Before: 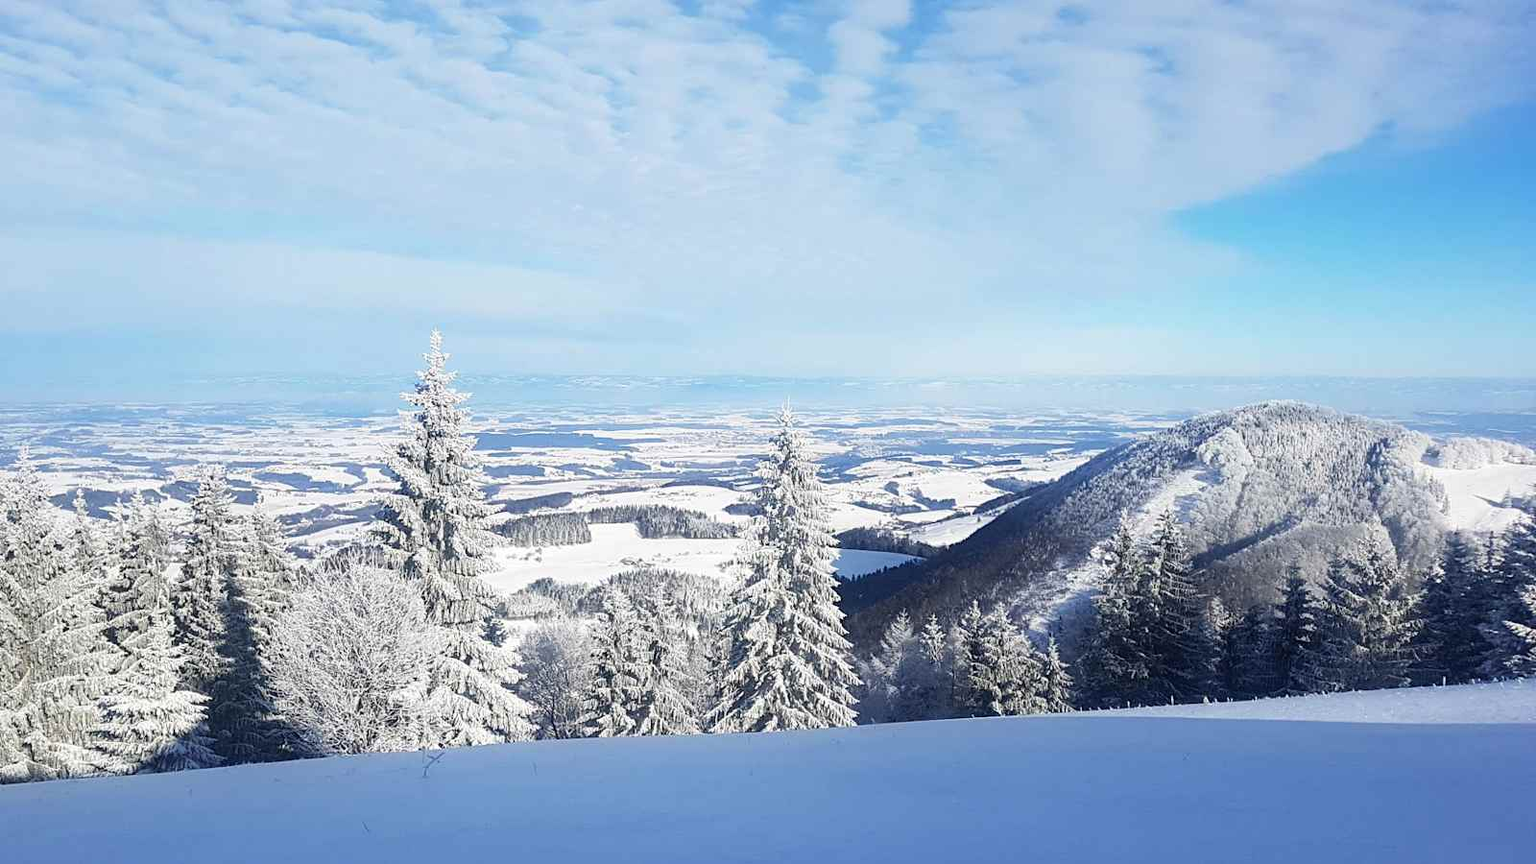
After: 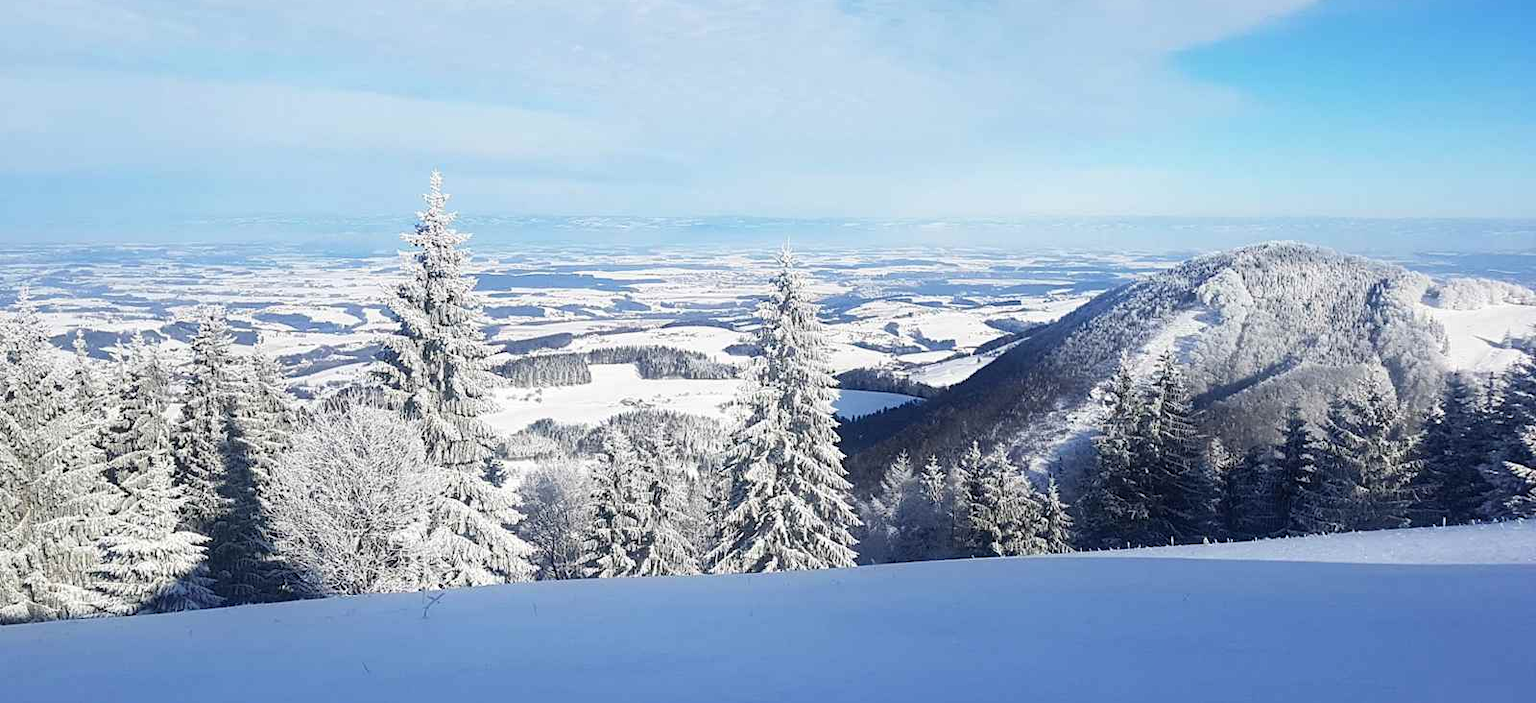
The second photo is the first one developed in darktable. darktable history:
crop and rotate: top 18.507%
tone equalizer: on, module defaults
